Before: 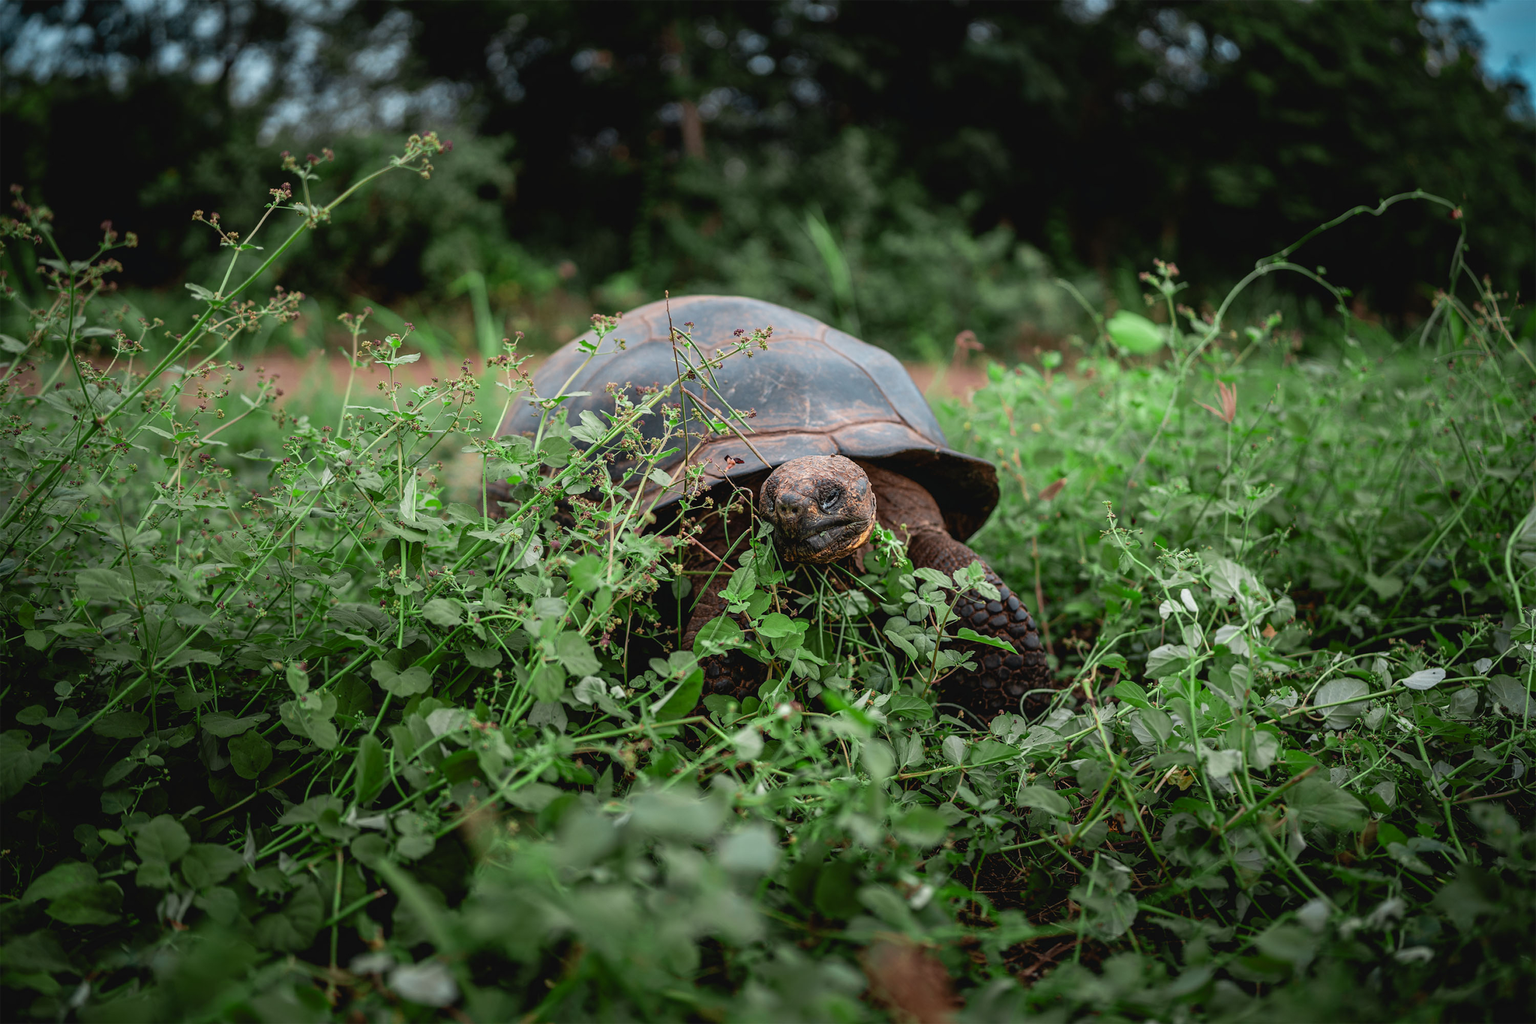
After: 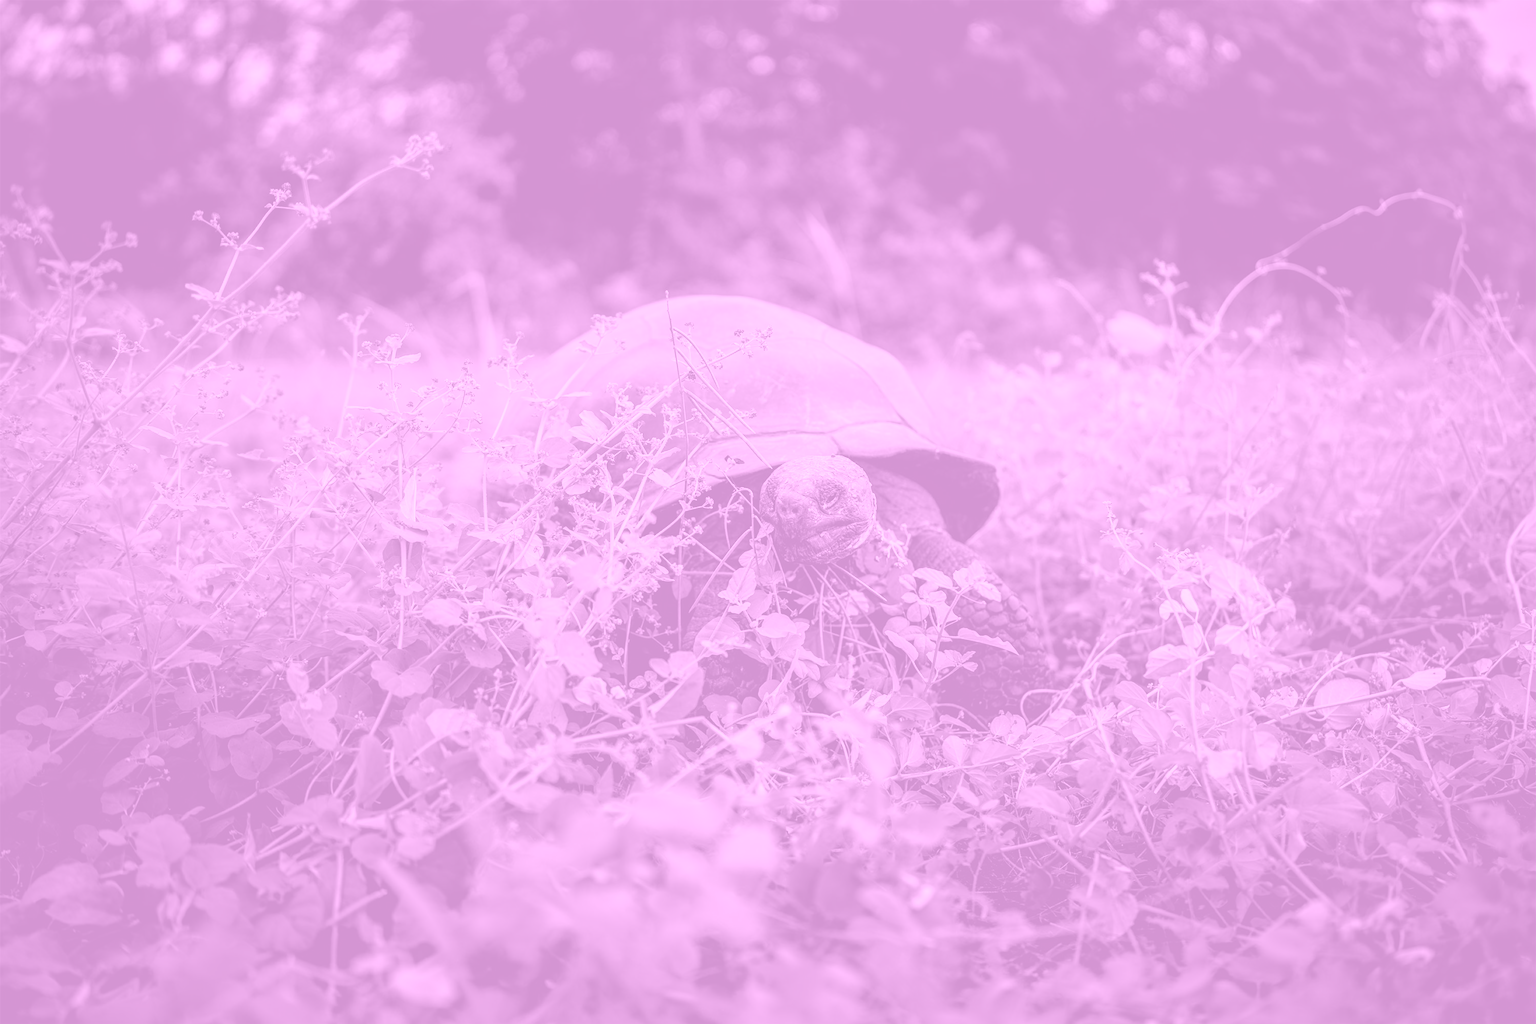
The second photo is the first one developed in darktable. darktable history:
colorize: hue 331.2°, saturation 75%, source mix 30.28%, lightness 70.52%, version 1
color calibration: illuminant Planckian (black body), x 0.351, y 0.352, temperature 4794.27 K
white balance: red 0.967, blue 1.049
